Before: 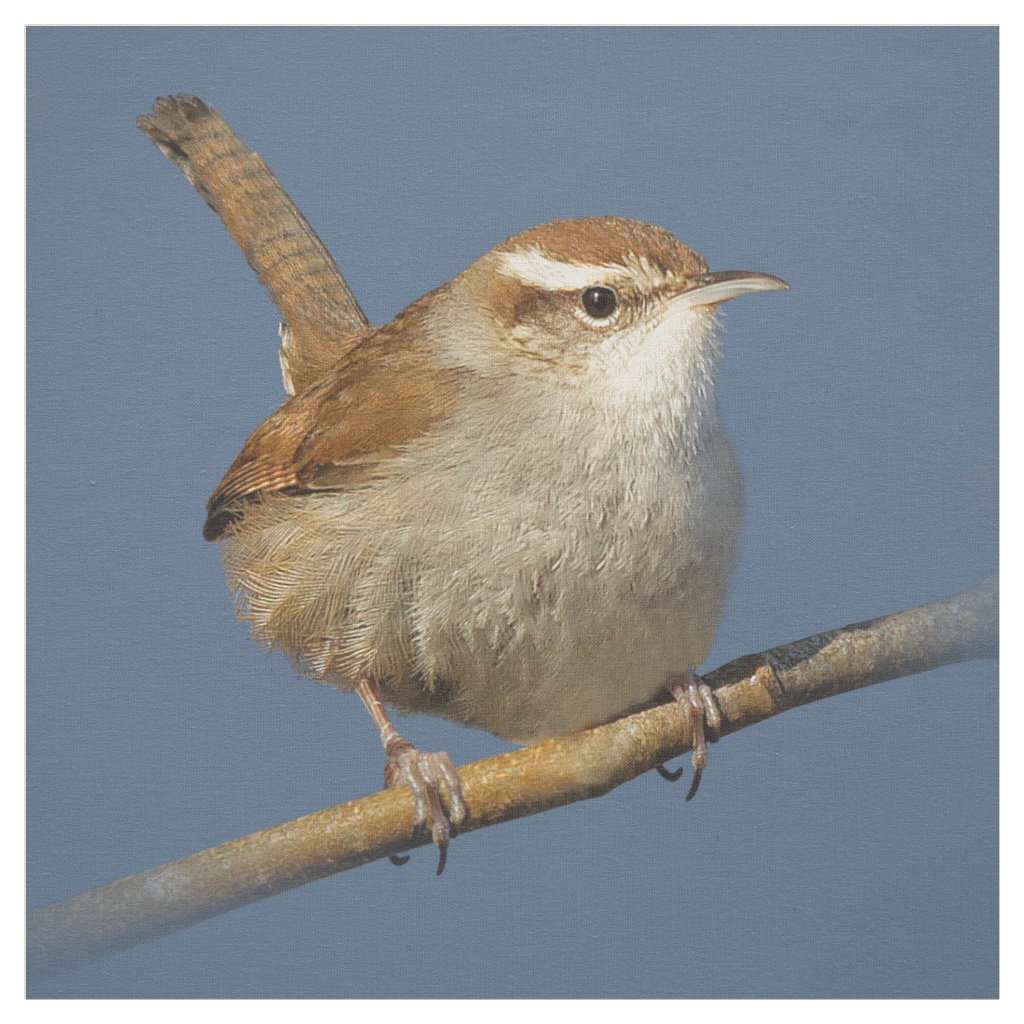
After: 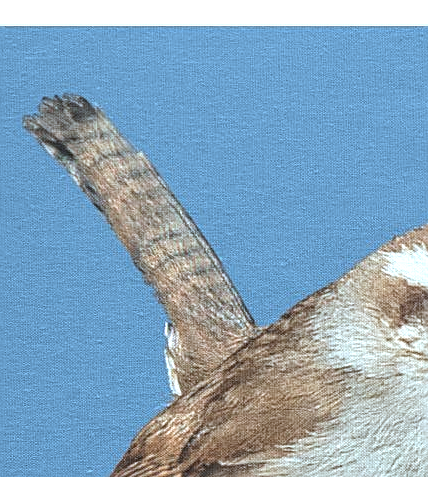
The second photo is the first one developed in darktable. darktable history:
crop and rotate: left 11.185%, top 0.059%, right 46.95%, bottom 53.355%
sharpen: on, module defaults
color correction: highlights a* -9.53, highlights b* -23.91
tone equalizer: -8 EV -0.783 EV, -7 EV -0.705 EV, -6 EV -0.604 EV, -5 EV -0.408 EV, -3 EV 0.39 EV, -2 EV 0.6 EV, -1 EV 0.689 EV, +0 EV 0.742 EV, edges refinement/feathering 500, mask exposure compensation -1.57 EV, preserve details no
local contrast: detail 130%
